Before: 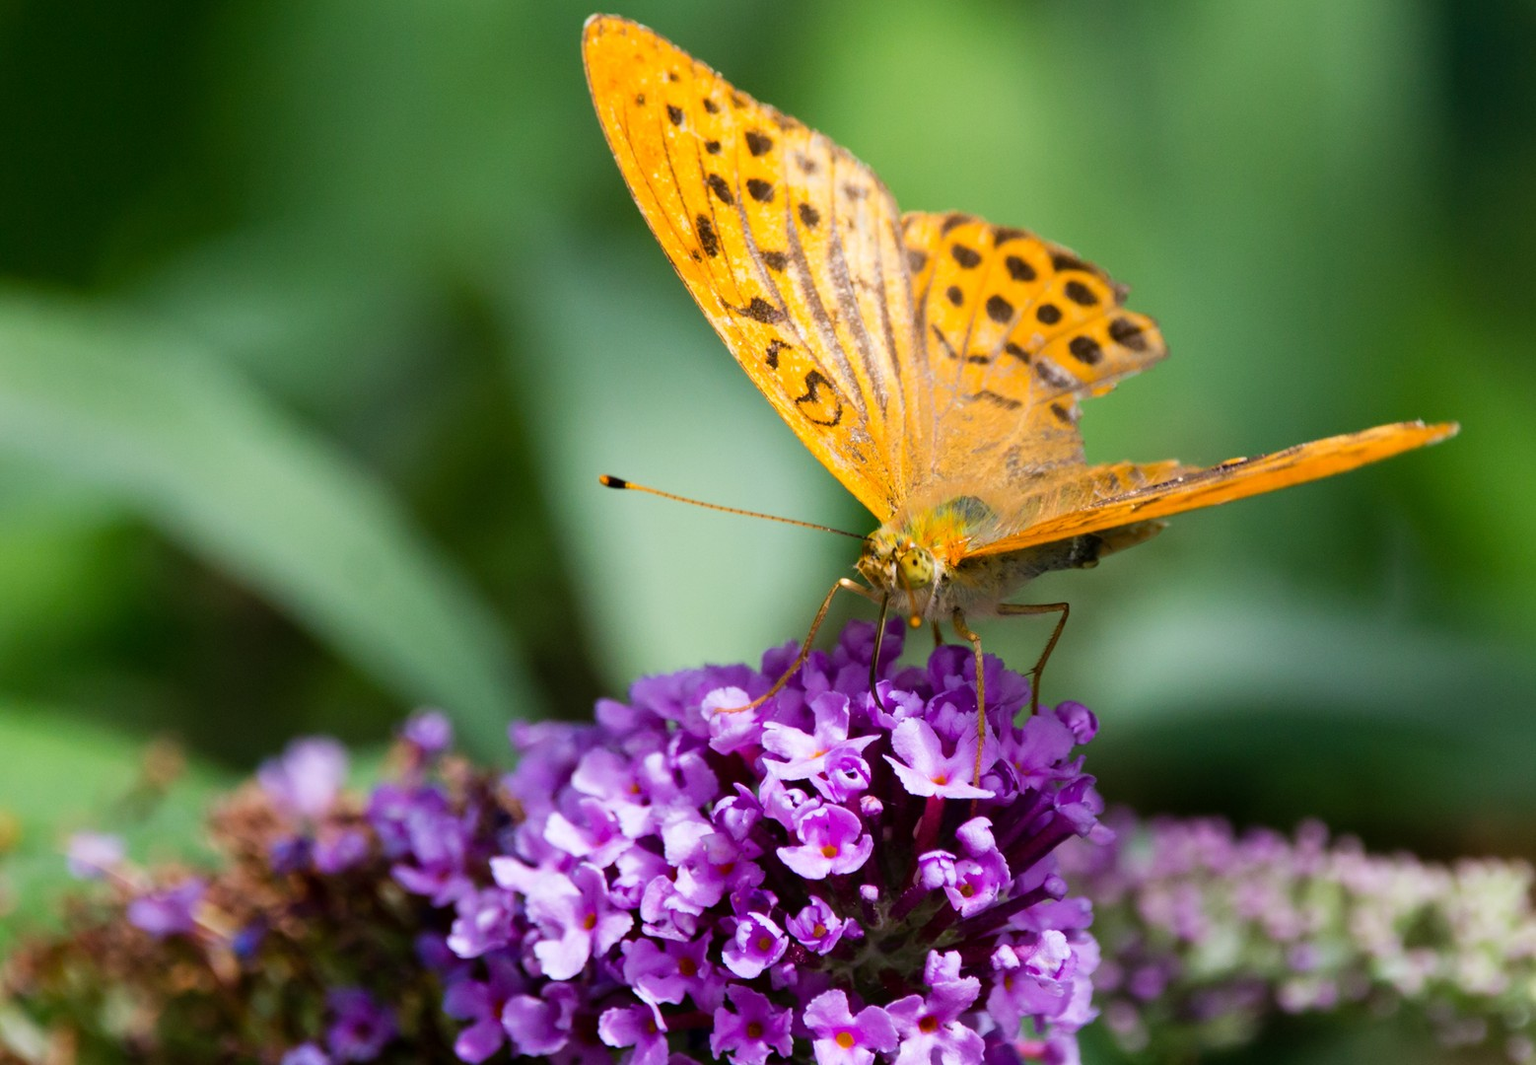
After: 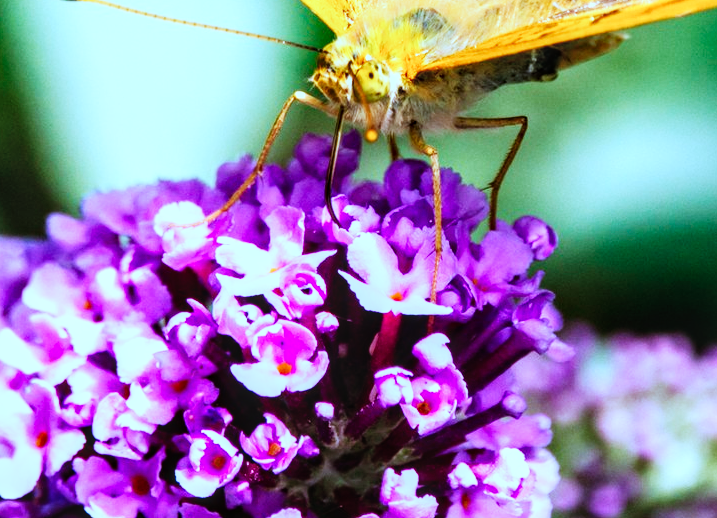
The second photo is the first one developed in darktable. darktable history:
base curve: curves: ch0 [(0, 0) (0.007, 0.004) (0.027, 0.03) (0.046, 0.07) (0.207, 0.54) (0.442, 0.872) (0.673, 0.972) (1, 1)], preserve colors none
crop: left 35.756%, top 45.9%, right 18.184%, bottom 6.085%
local contrast: on, module defaults
color correction: highlights a* -8.99, highlights b* -23.43
